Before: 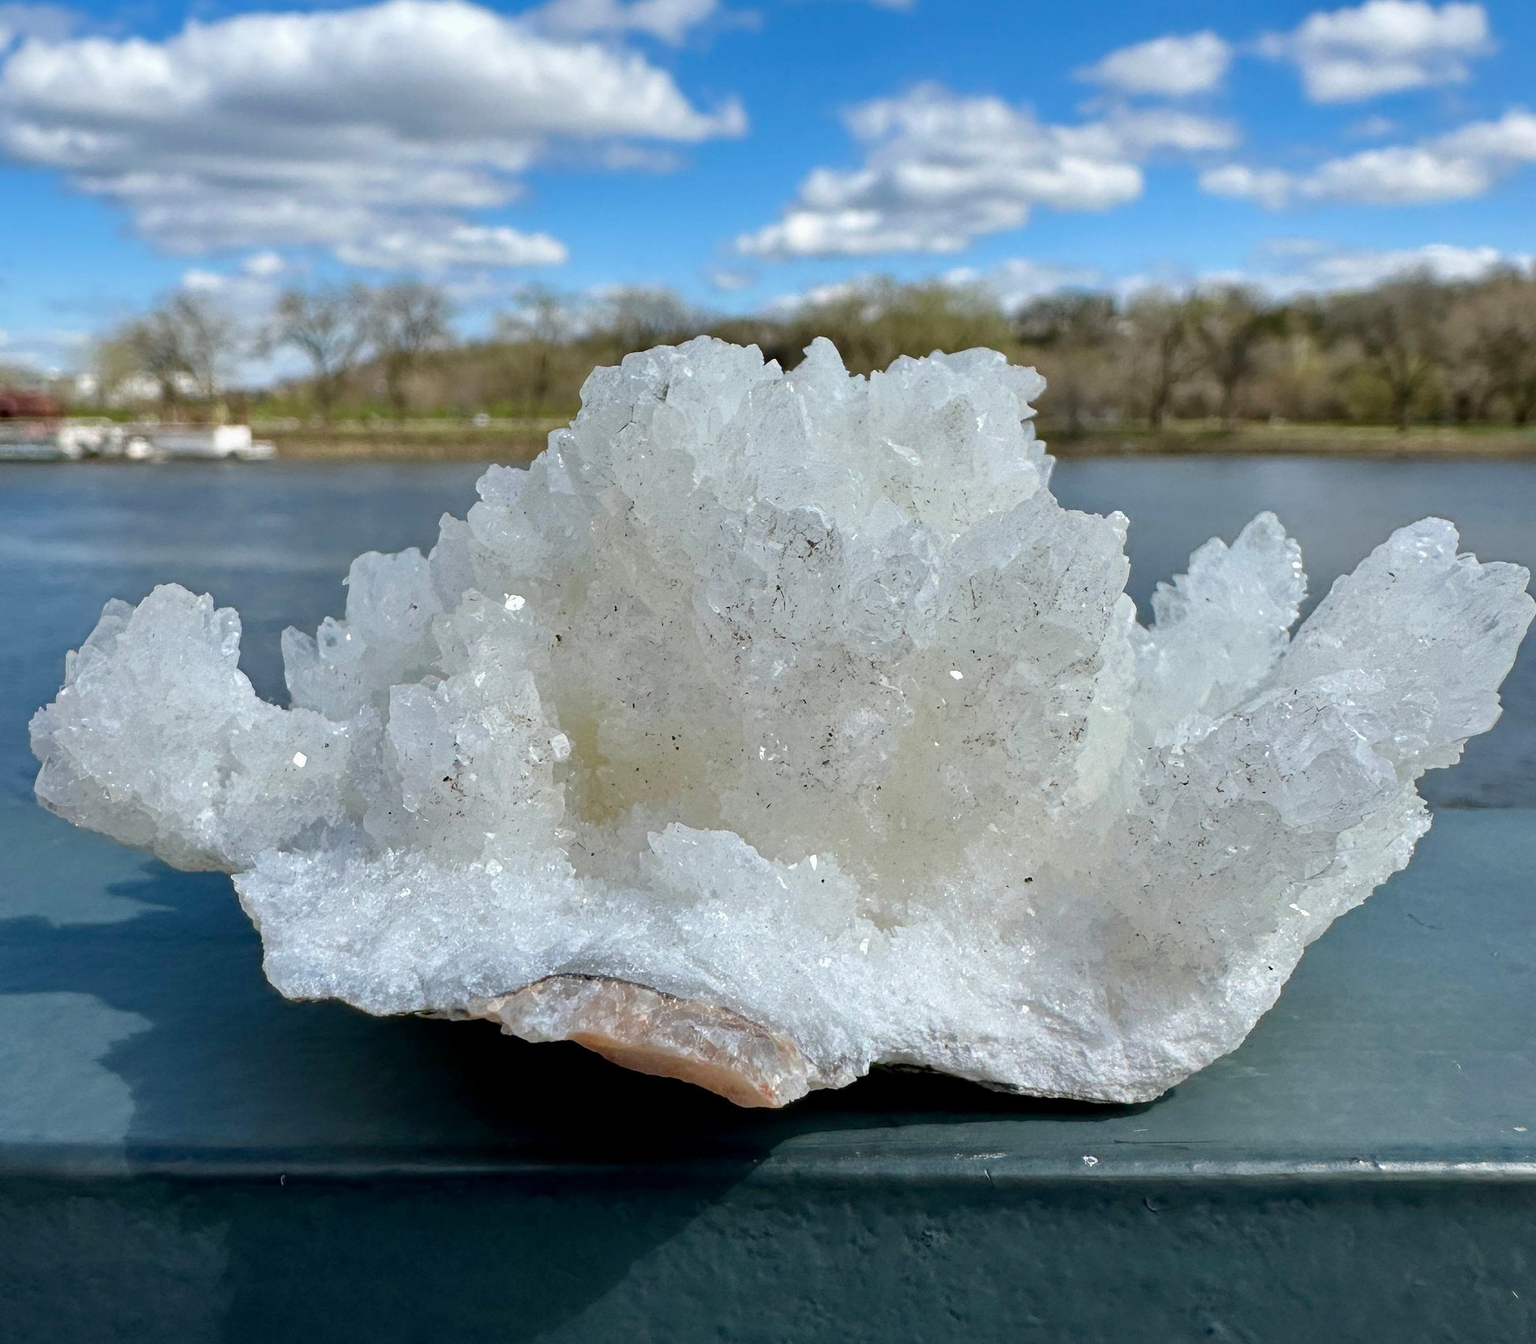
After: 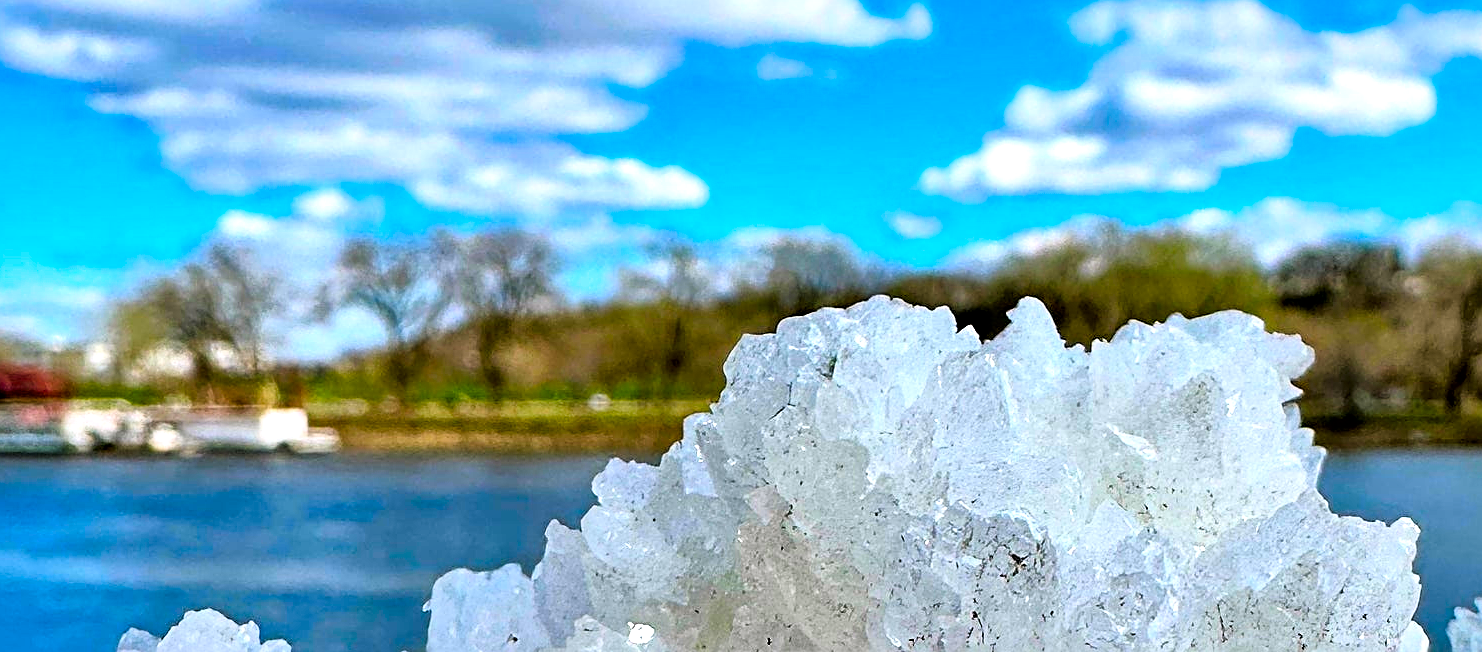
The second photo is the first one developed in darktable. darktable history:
color correction: highlights a* 1.61, highlights b* -1.86, saturation 2.45
filmic rgb: black relative exposure -3.47 EV, white relative exposure 2.29 EV, hardness 3.41, iterations of high-quality reconstruction 0
crop: left 0.573%, top 7.635%, right 23.224%, bottom 54.046%
local contrast: mode bilateral grid, contrast 20, coarseness 51, detail 150%, midtone range 0.2
exposure: compensate highlight preservation false
sharpen: on, module defaults
